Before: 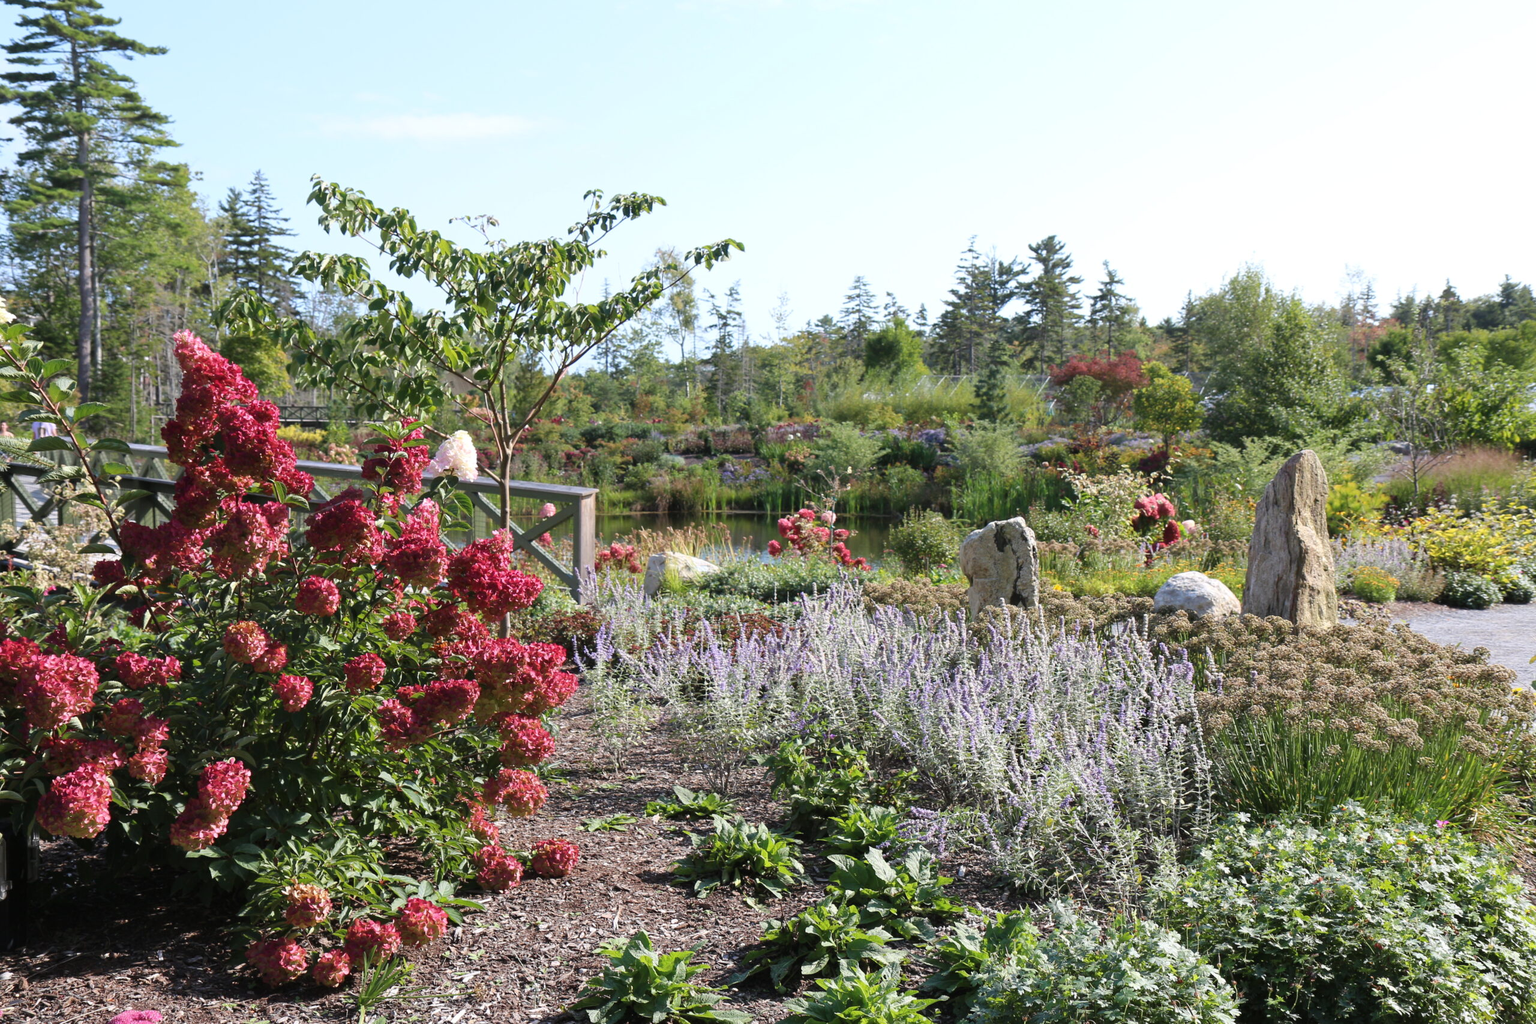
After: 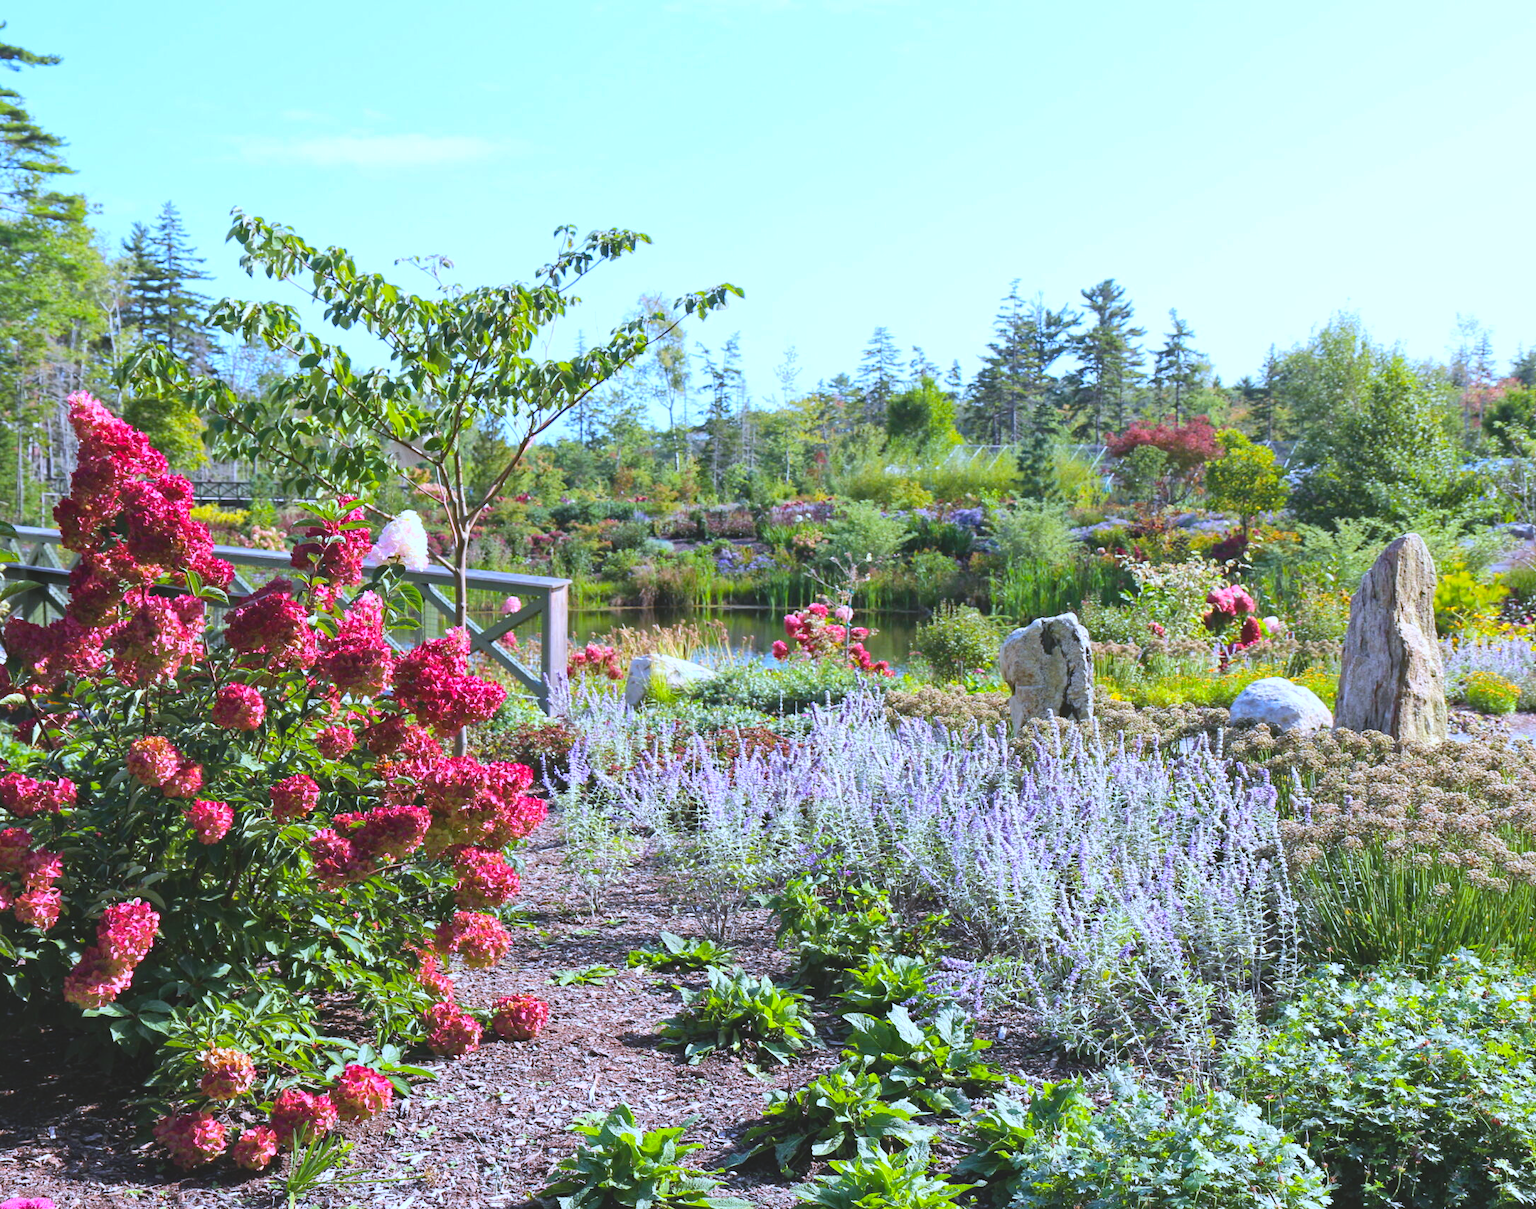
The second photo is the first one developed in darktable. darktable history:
haze removal: compatibility mode true, adaptive false
crop: left 7.598%, right 7.873%
tone equalizer: on, module defaults
white balance: red 0.948, green 1.02, blue 1.176
tone curve: curves: ch0 [(0, 0.032) (0.181, 0.152) (0.751, 0.762) (1, 1)], color space Lab, linked channels, preserve colors none
color balance rgb: perceptual saturation grading › global saturation 20%, global vibrance 20%
contrast brightness saturation: contrast -0.19, saturation 0.19
global tonemap: drago (1, 100), detail 1
